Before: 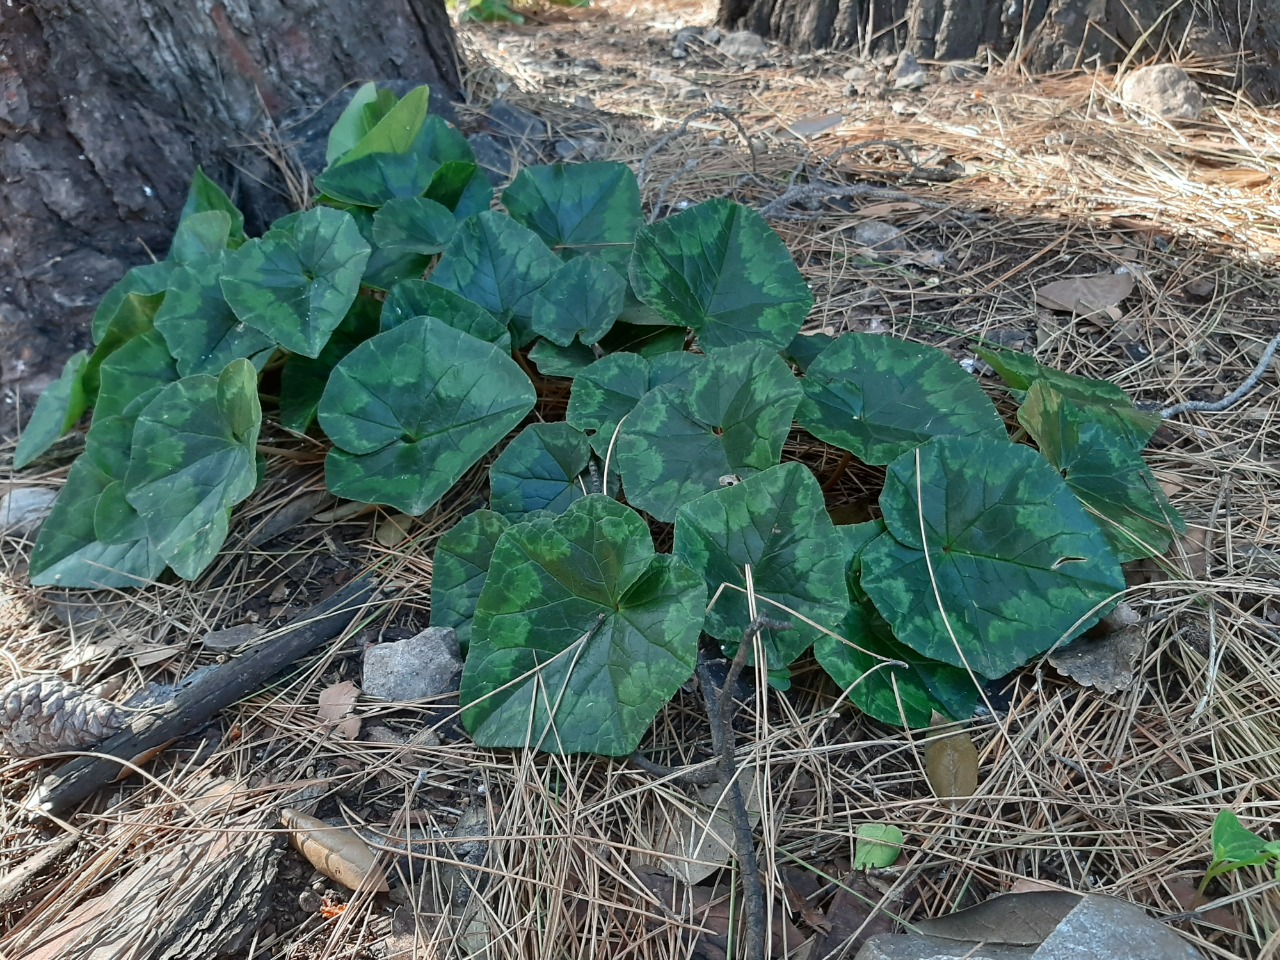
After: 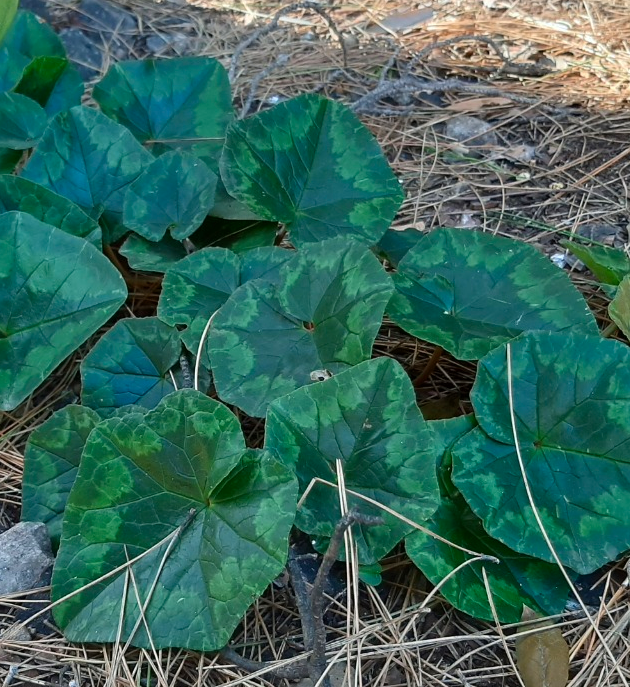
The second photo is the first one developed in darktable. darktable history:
crop: left 32.021%, top 10.971%, right 18.721%, bottom 17.426%
color balance rgb: highlights gain › chroma 0.183%, highlights gain › hue 329.92°, perceptual saturation grading › global saturation 0.027%, global vibrance 39.241%
